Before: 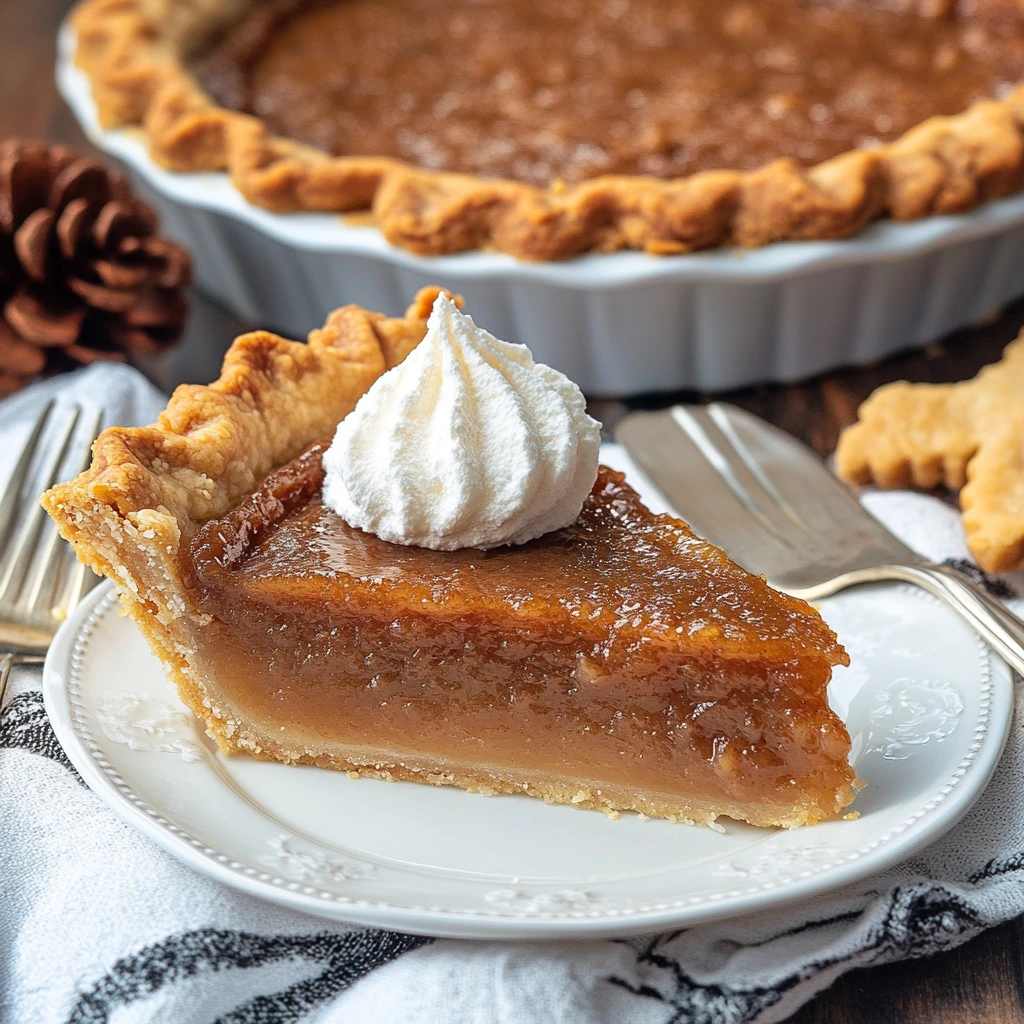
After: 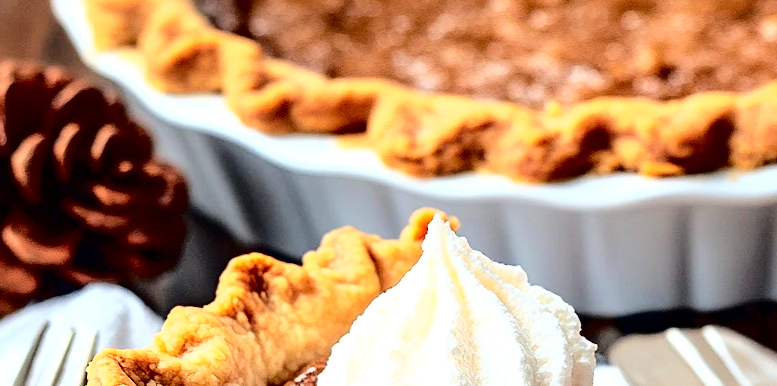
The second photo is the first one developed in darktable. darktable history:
crop: left 0.517%, top 7.65%, right 23.557%, bottom 54.588%
contrast brightness saturation: contrast 0.237, brightness -0.233, saturation 0.138
tone equalizer: -8 EV 0.985 EV, -7 EV 0.981 EV, -6 EV 1.03 EV, -5 EV 0.986 EV, -4 EV 1.02 EV, -3 EV 0.716 EV, -2 EV 0.526 EV, -1 EV 0.242 EV, edges refinement/feathering 500, mask exposure compensation -1.57 EV, preserve details no
tone curve: curves: ch0 [(0, 0) (0.003, 0) (0.011, 0.001) (0.025, 0.001) (0.044, 0.002) (0.069, 0.007) (0.1, 0.015) (0.136, 0.027) (0.177, 0.066) (0.224, 0.122) (0.277, 0.219) (0.335, 0.327) (0.399, 0.432) (0.468, 0.527) (0.543, 0.615) (0.623, 0.695) (0.709, 0.777) (0.801, 0.874) (0.898, 0.973) (1, 1)], color space Lab, independent channels, preserve colors none
